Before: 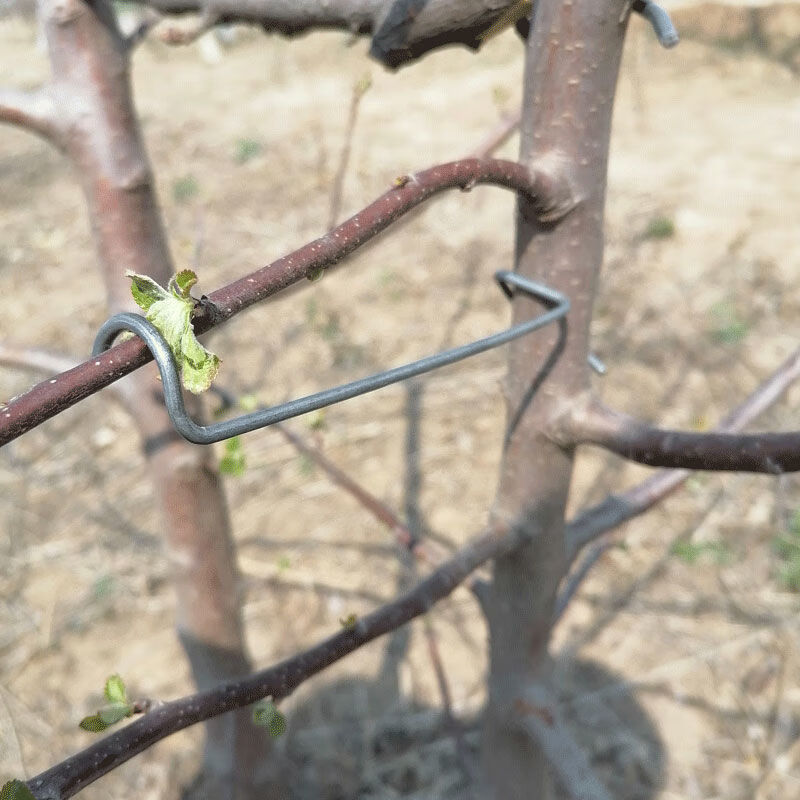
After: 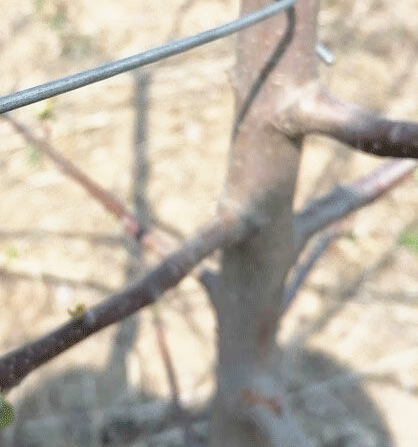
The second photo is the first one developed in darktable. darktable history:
base curve: curves: ch0 [(0, 0) (0.579, 0.807) (1, 1)], preserve colors none
crop: left 34.044%, top 38.838%, right 13.612%, bottom 5.283%
